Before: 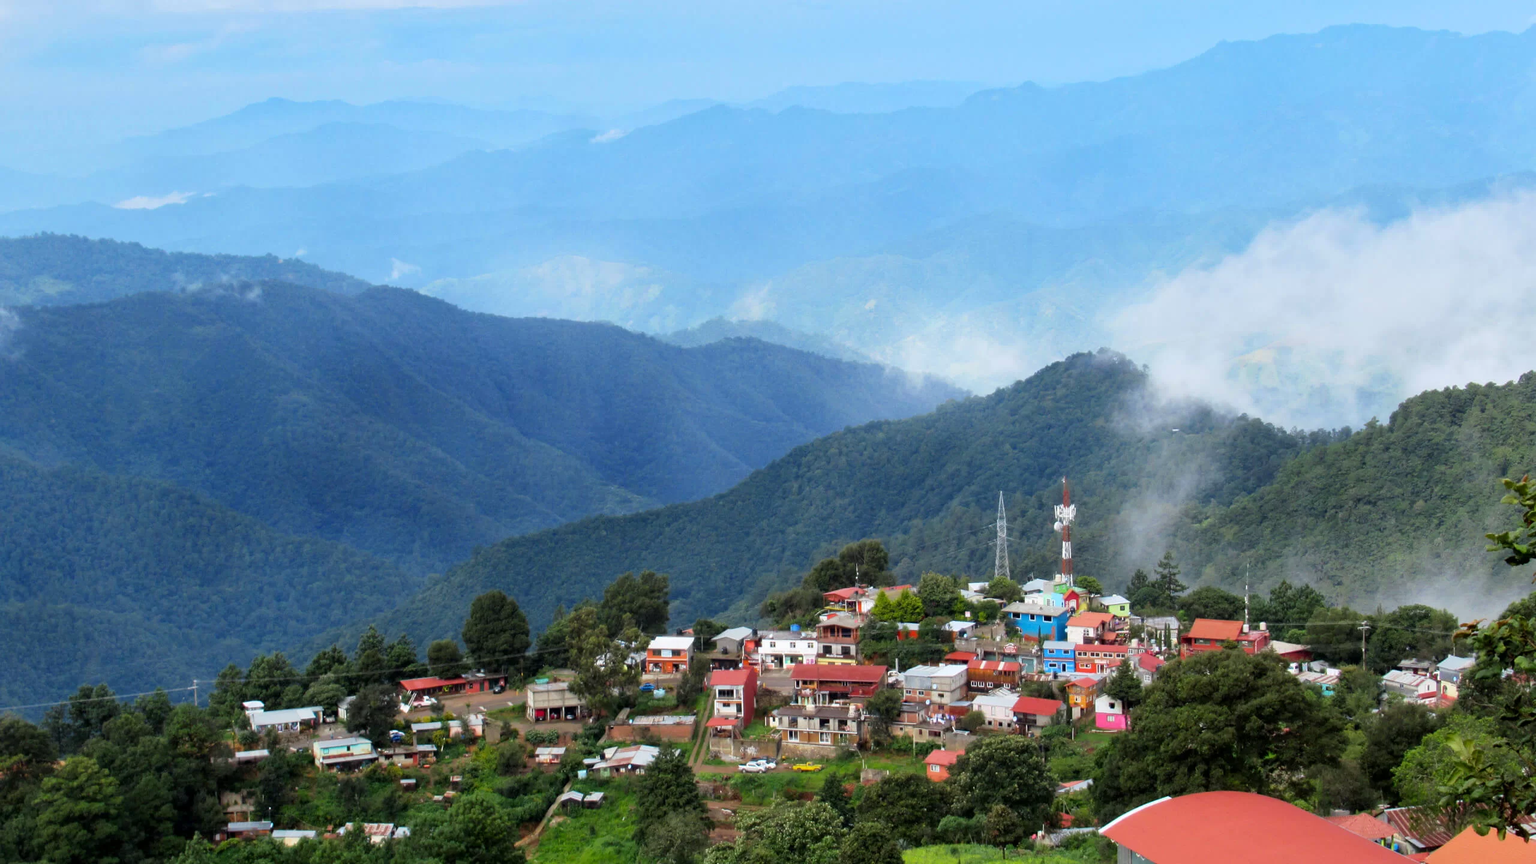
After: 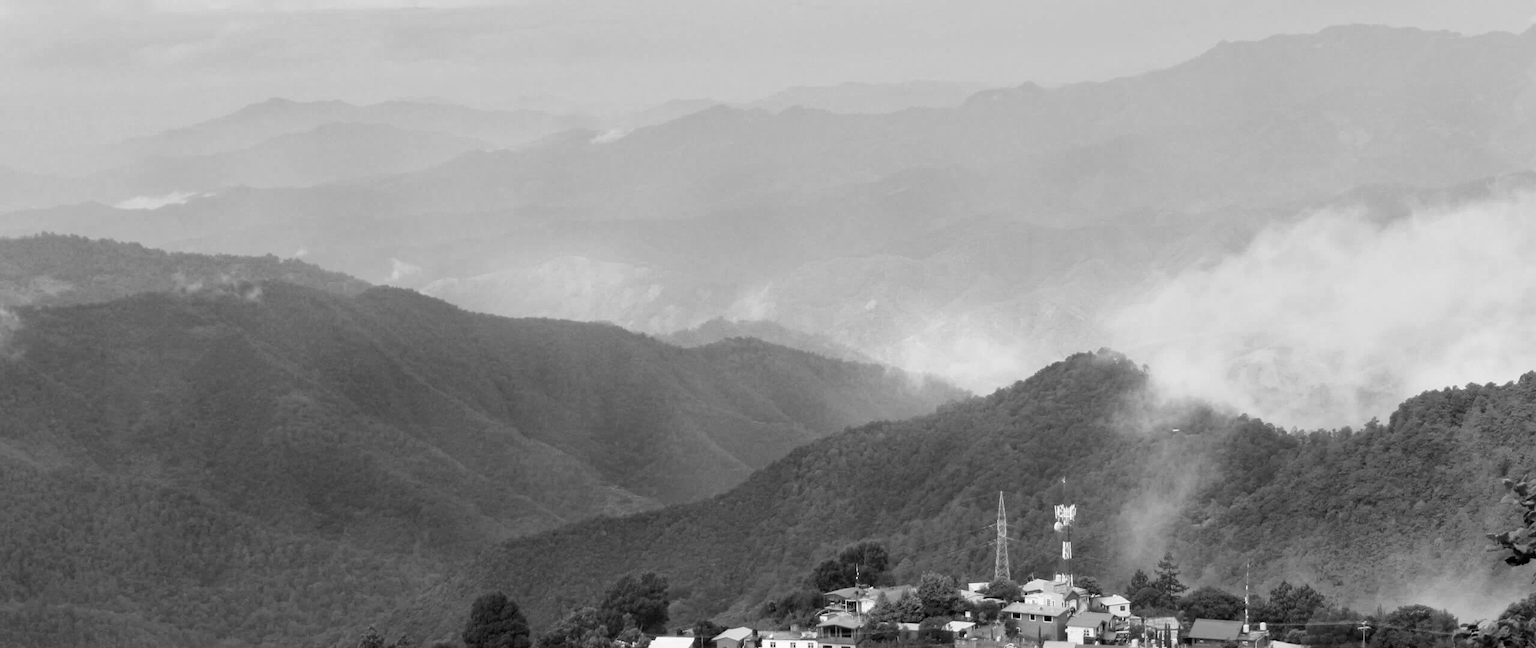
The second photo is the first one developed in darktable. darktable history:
crop: bottom 24.967%
color balance rgb: linear chroma grading › global chroma 15%, perceptual saturation grading › global saturation 30%
monochrome: on, module defaults
